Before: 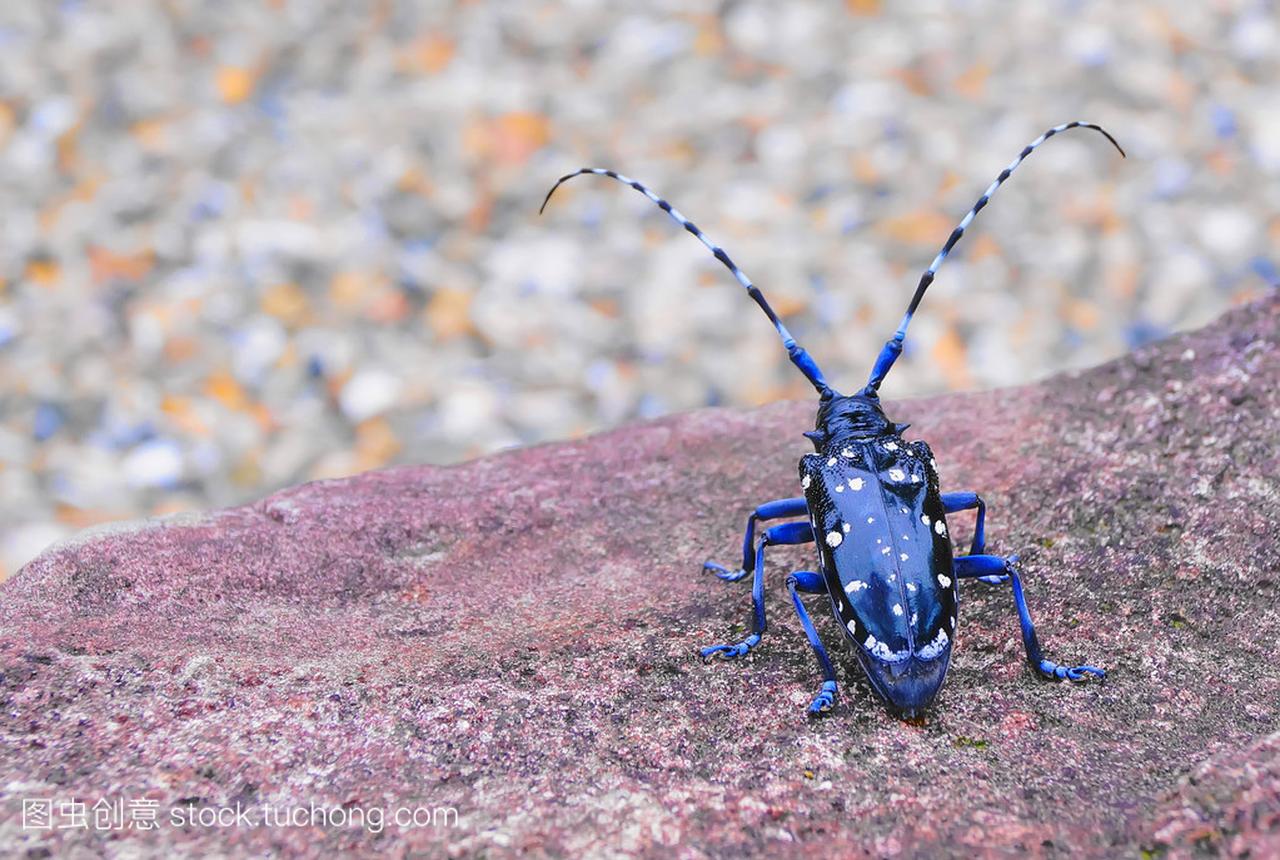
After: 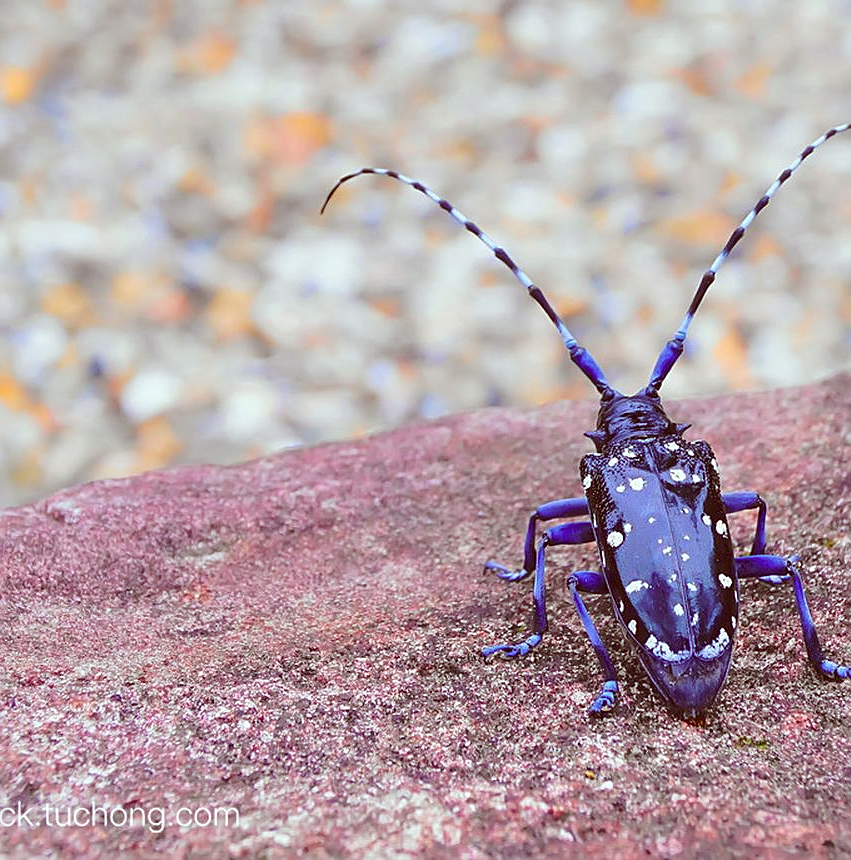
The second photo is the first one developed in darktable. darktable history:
crop: left 17.135%, right 16.306%
color correction: highlights a* -7, highlights b* -0.149, shadows a* 20.31, shadows b* 11.42
exposure: black level correction -0.003, exposure 0.033 EV, compensate exposure bias true, compensate highlight preservation false
sharpen: on, module defaults
